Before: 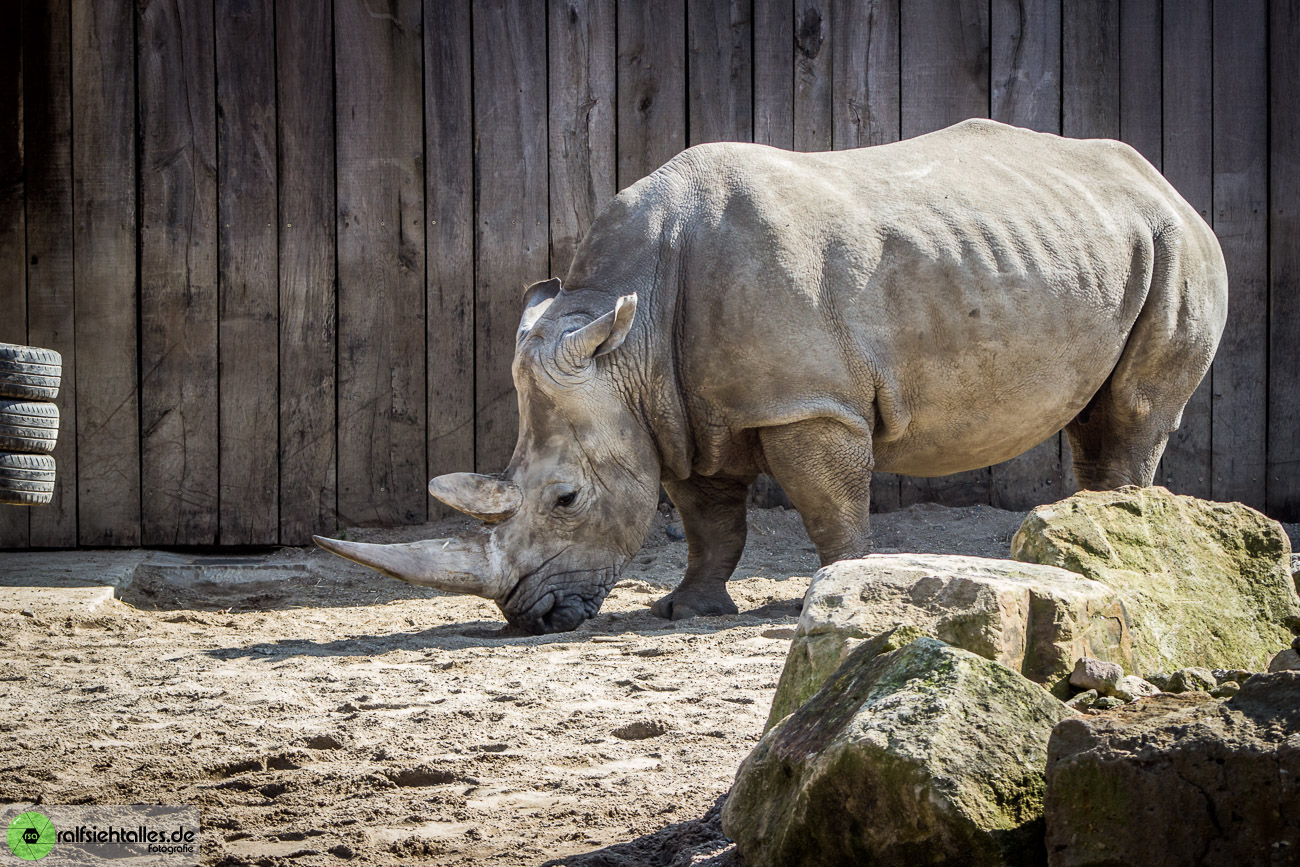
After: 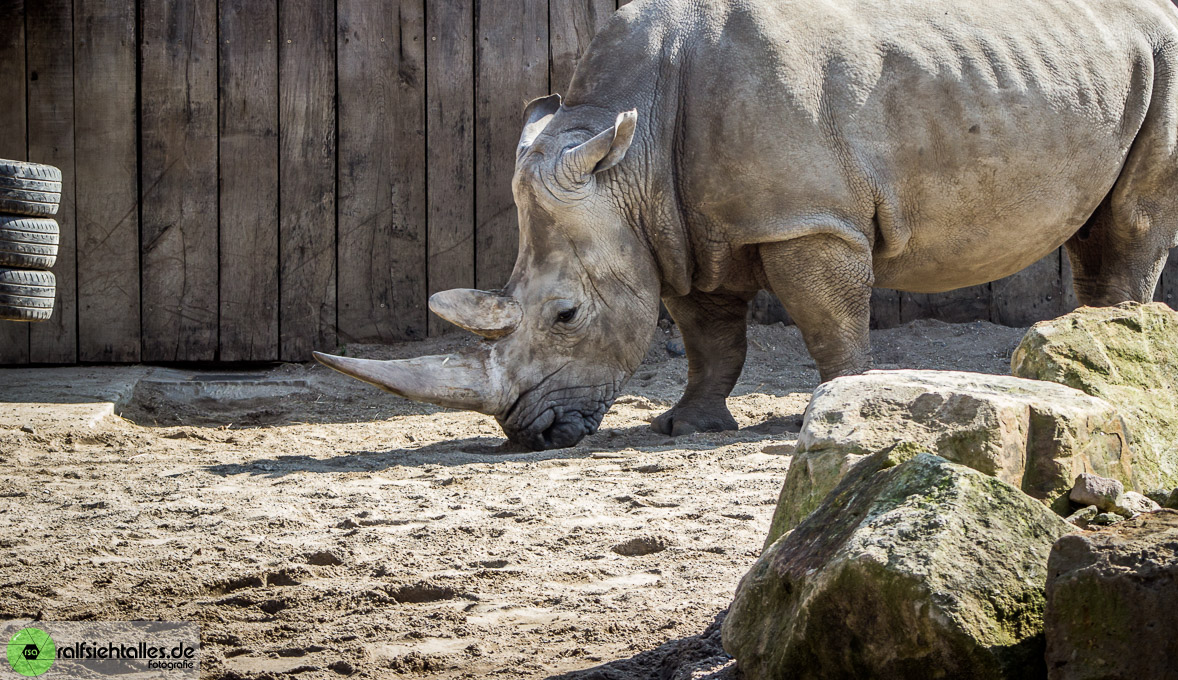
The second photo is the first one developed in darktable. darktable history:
crop: top 21.249%, right 9.33%, bottom 0.211%
